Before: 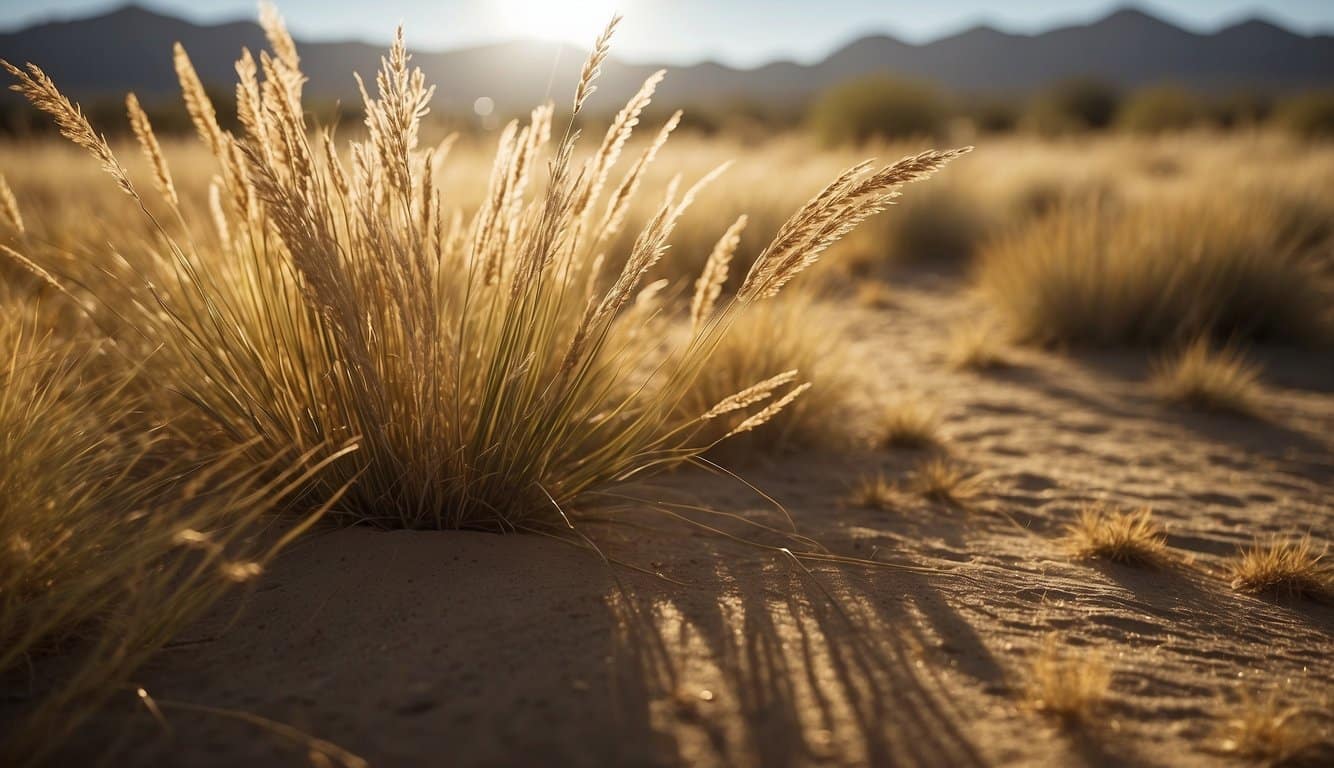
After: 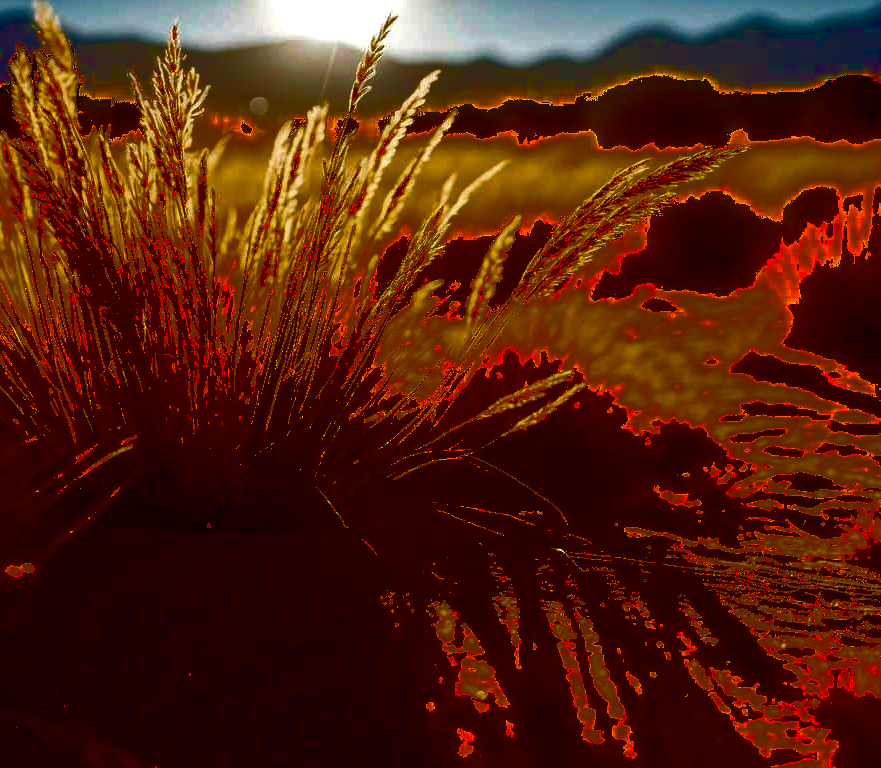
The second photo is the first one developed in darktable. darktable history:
crop: left 16.895%, right 17.012%
haze removal: strength 0.4, distance 0.219, compatibility mode true, adaptive false
contrast brightness saturation: brightness -0.993, saturation 1
tone curve: curves: ch0 [(0, 0) (0.003, 0.161) (0.011, 0.161) (0.025, 0.161) (0.044, 0.161) (0.069, 0.161) (0.1, 0.161) (0.136, 0.163) (0.177, 0.179) (0.224, 0.207) (0.277, 0.243) (0.335, 0.292) (0.399, 0.361) (0.468, 0.452) (0.543, 0.547) (0.623, 0.638) (0.709, 0.731) (0.801, 0.826) (0.898, 0.911) (1, 1)]
